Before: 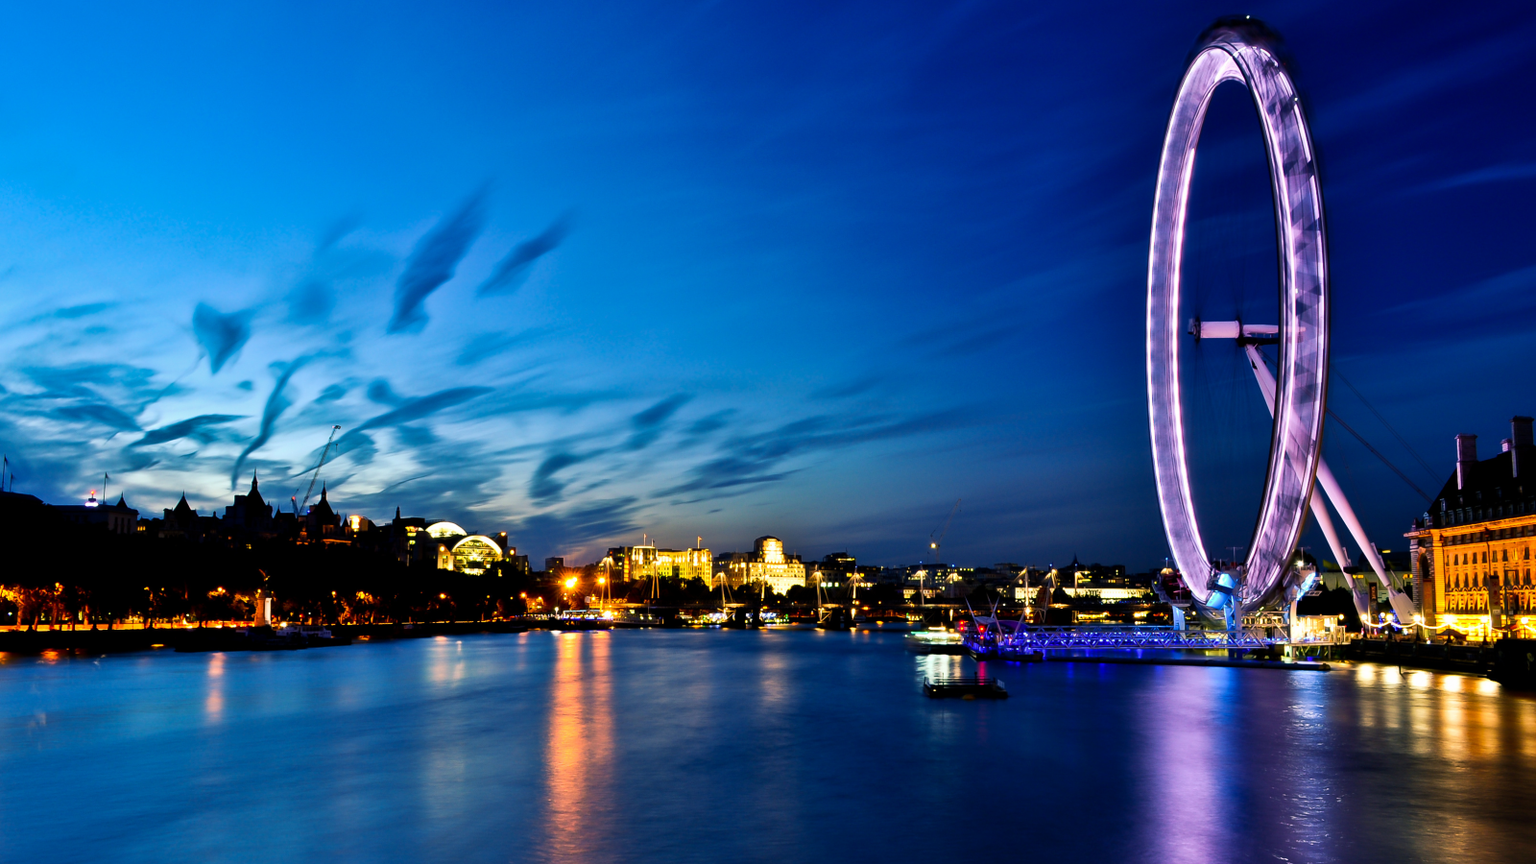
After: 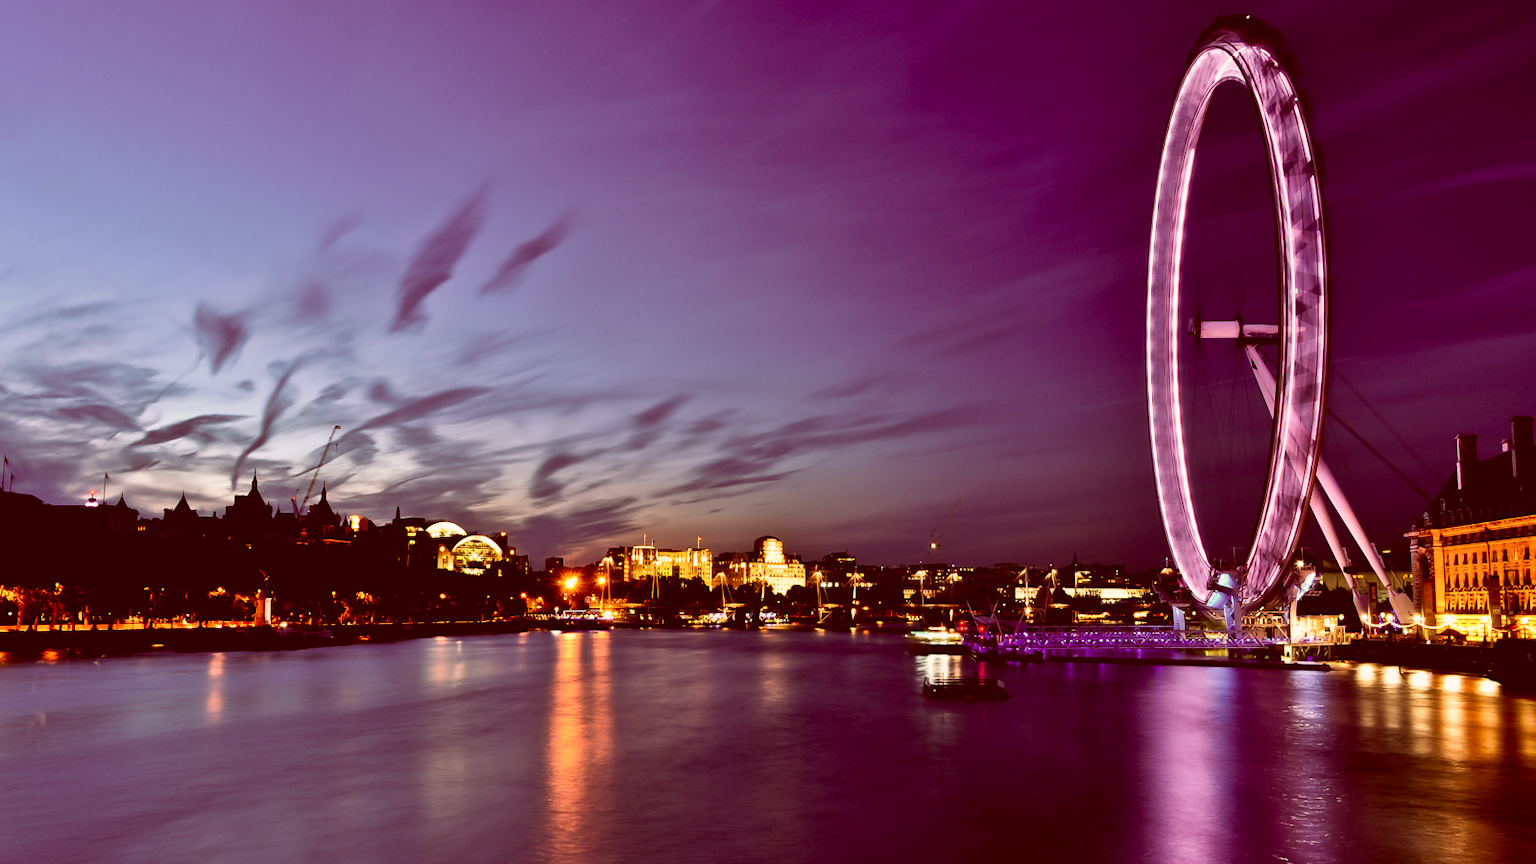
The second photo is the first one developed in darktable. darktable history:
color correction: highlights a* 9.45, highlights b* 8.81, shadows a* 39.3, shadows b* 39.87, saturation 0.794
